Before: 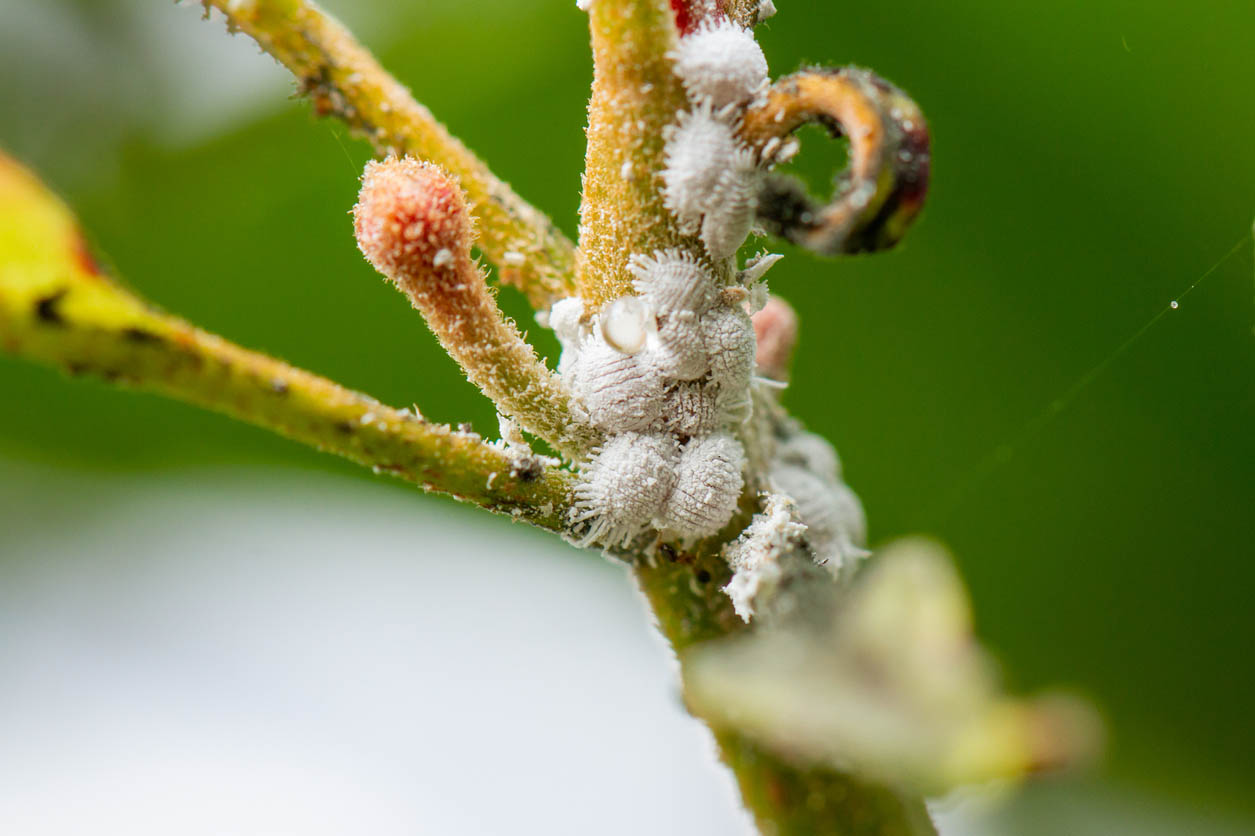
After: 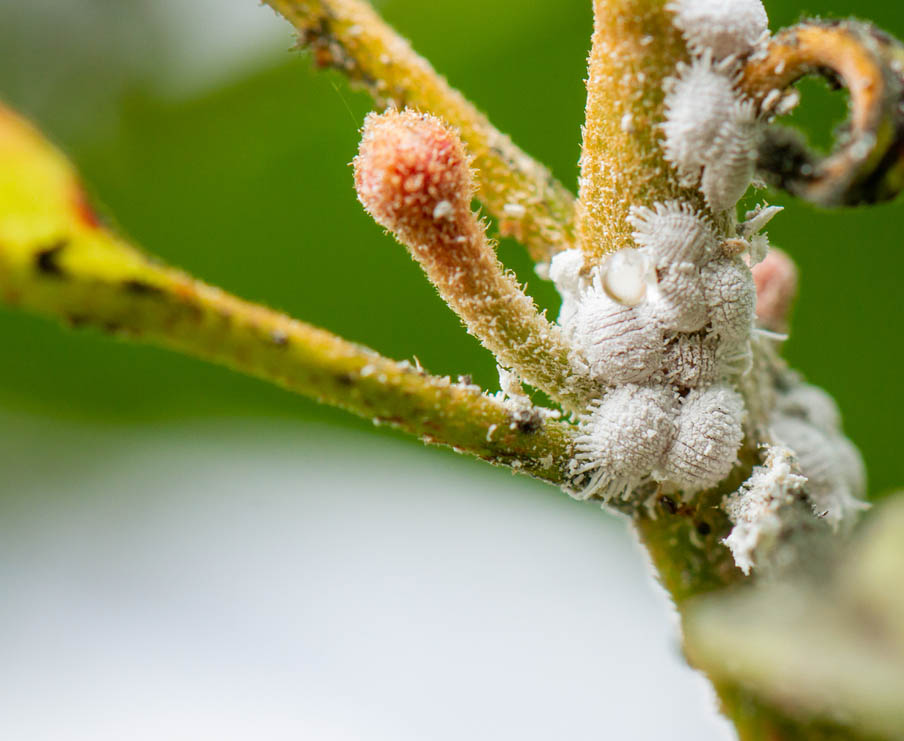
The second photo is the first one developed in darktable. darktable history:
crop: top 5.774%, right 27.911%, bottom 5.576%
